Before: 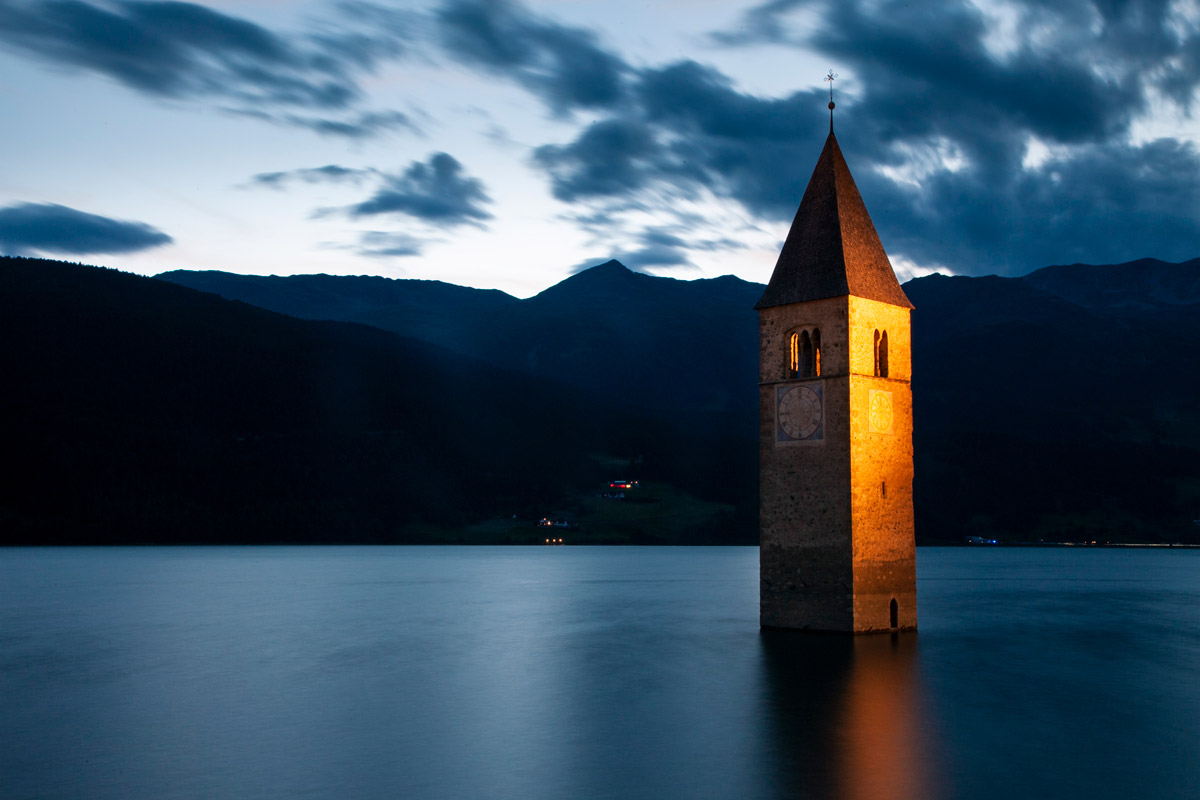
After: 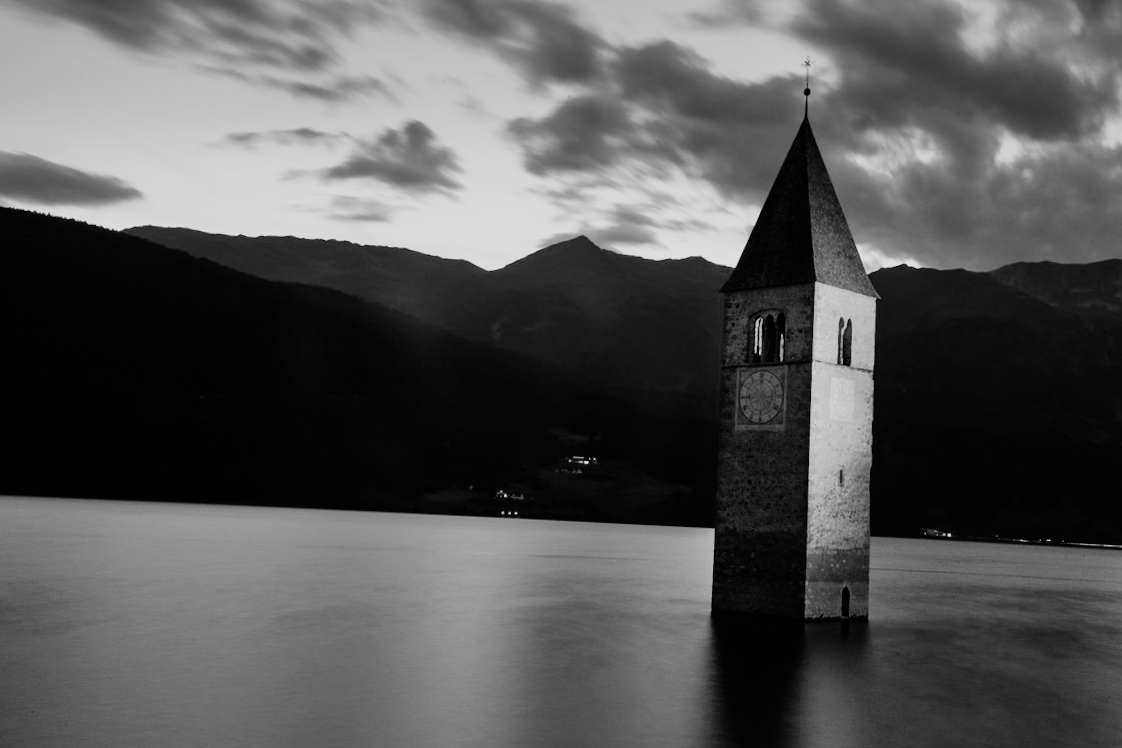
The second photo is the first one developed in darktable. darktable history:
filmic rgb: black relative exposure -8.04 EV, white relative exposure 3.88 EV, hardness 4.23
shadows and highlights: soften with gaussian
crop and rotate: angle -2.7°
color calibration: output gray [0.21, 0.42, 0.37, 0], illuminant as shot in camera, x 0.369, y 0.376, temperature 4322.48 K
